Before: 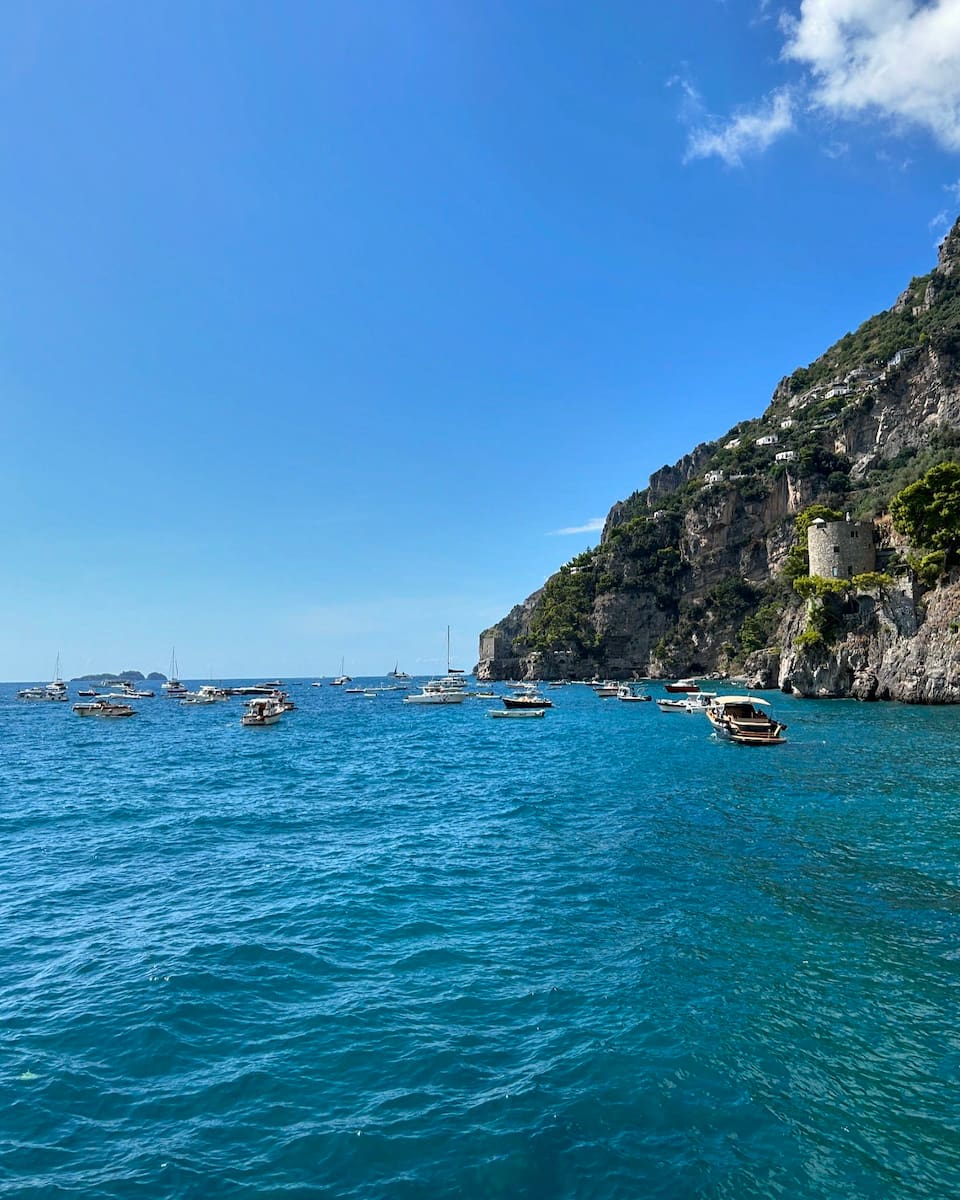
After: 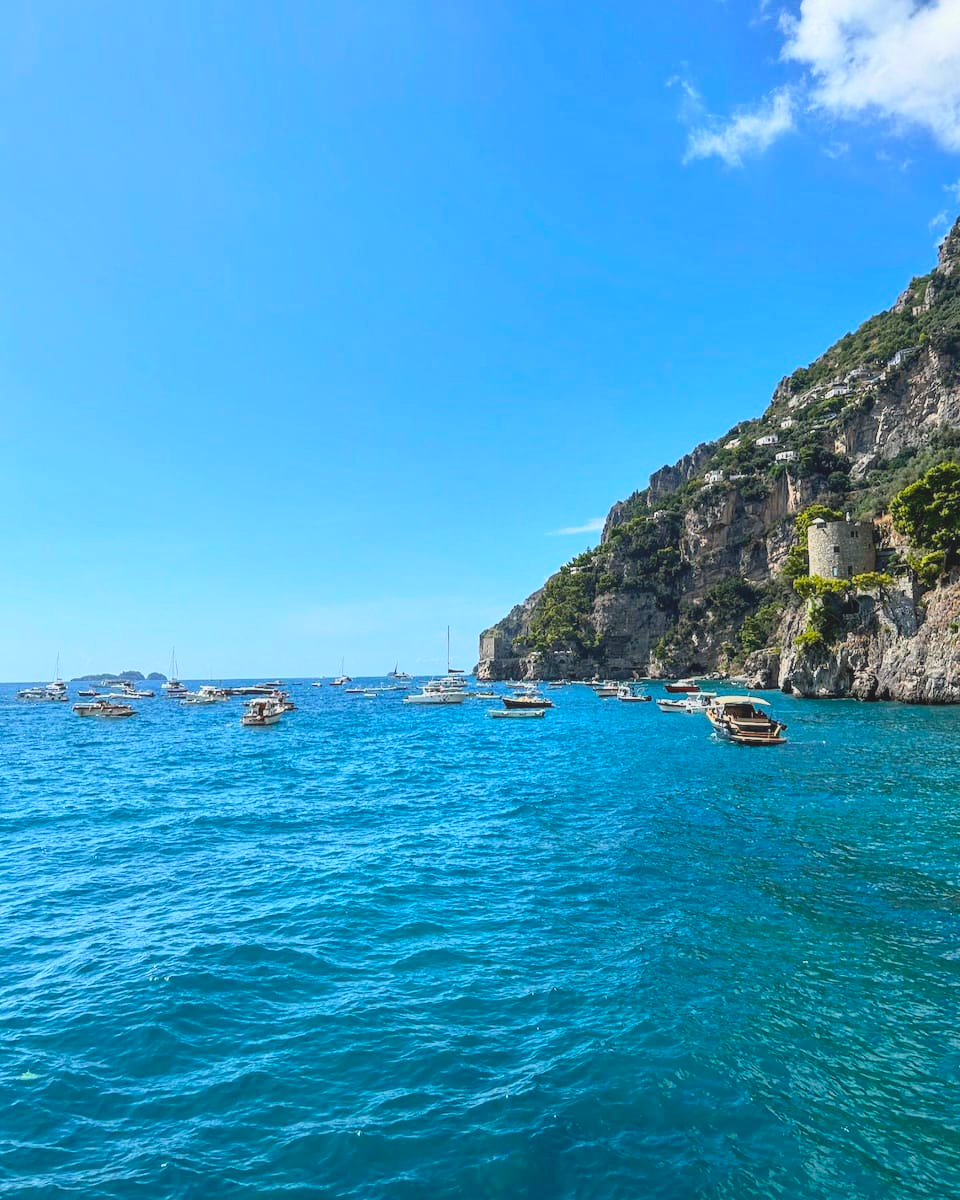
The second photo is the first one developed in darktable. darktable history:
contrast brightness saturation: contrast 0.202, brightness 0.162, saturation 0.226
local contrast: highlights 48%, shadows 3%, detail 98%
